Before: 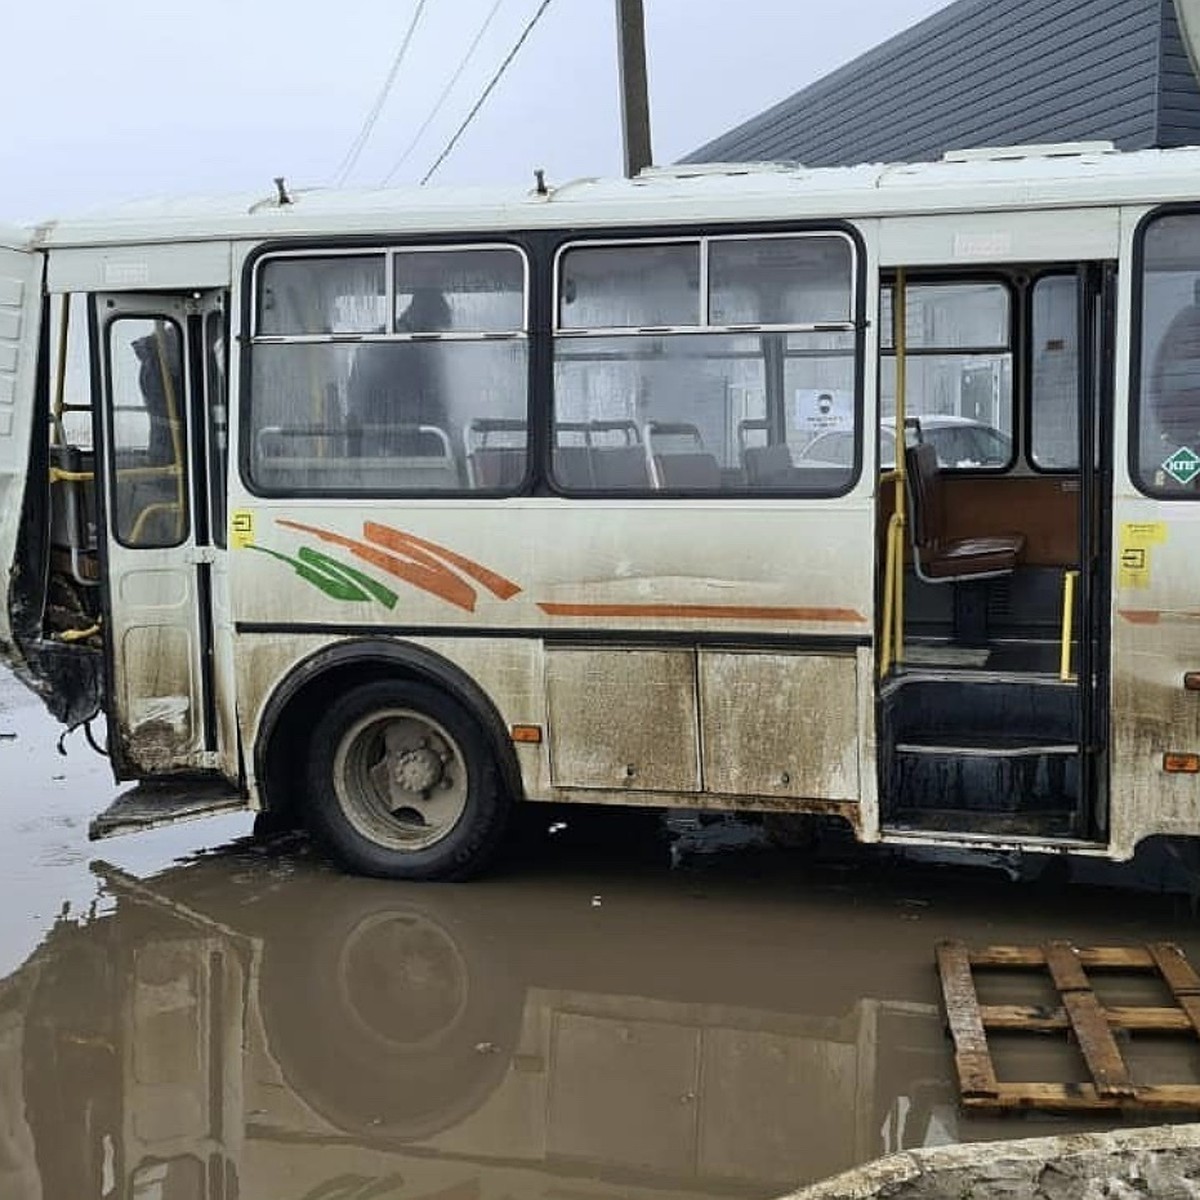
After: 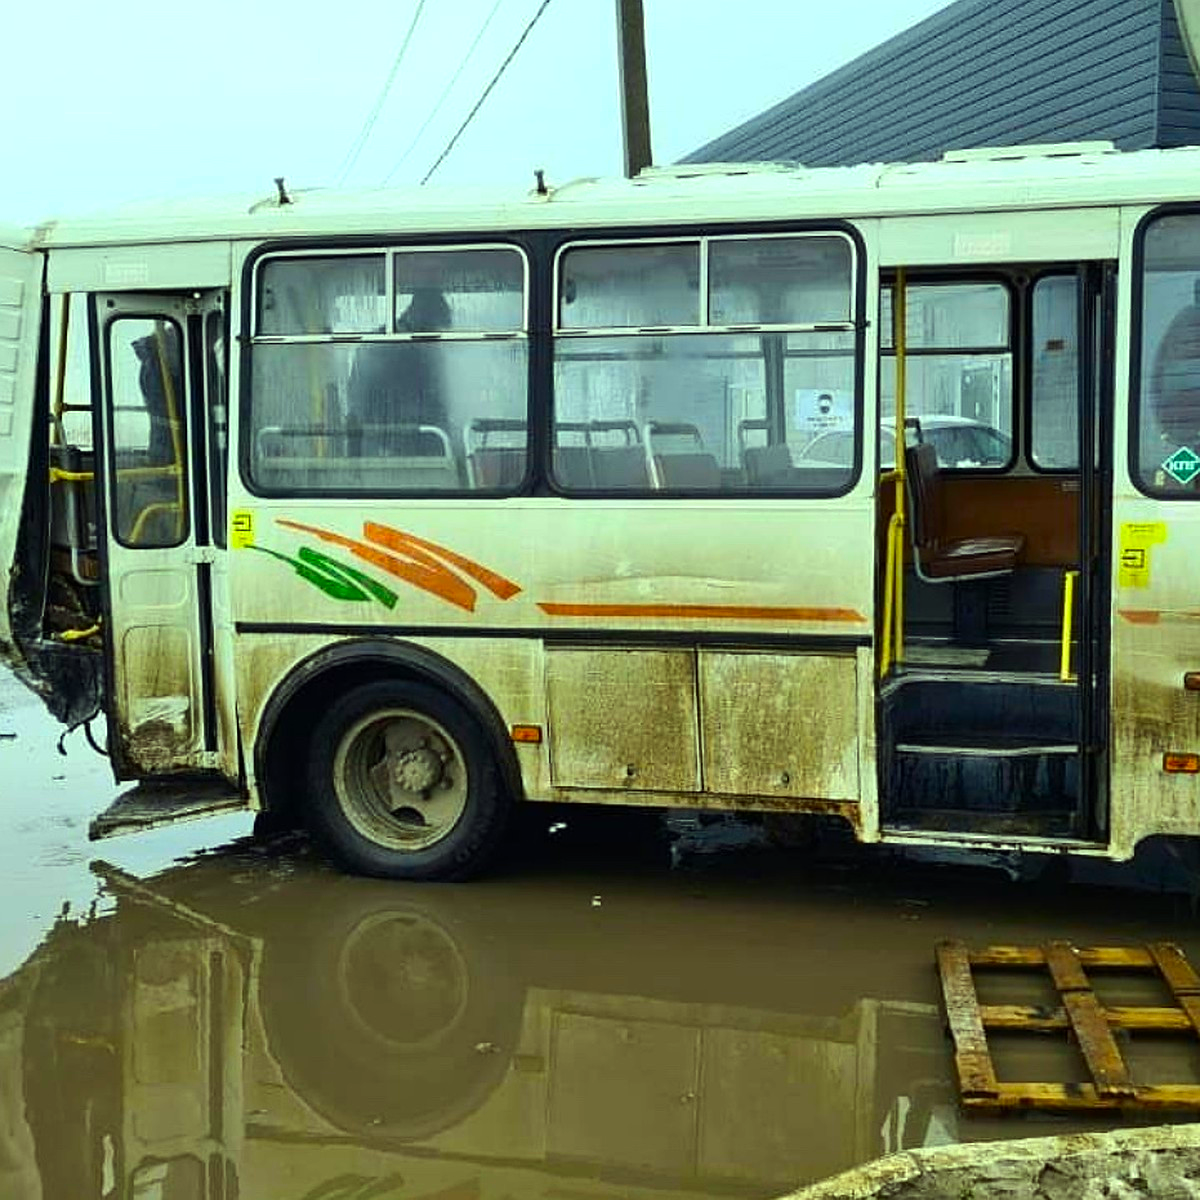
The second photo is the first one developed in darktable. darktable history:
tone equalizer: -8 EV -0.417 EV, -7 EV -0.389 EV, -6 EV -0.333 EV, -5 EV -0.222 EV, -3 EV 0.222 EV, -2 EV 0.333 EV, -1 EV 0.389 EV, +0 EV 0.417 EV, edges refinement/feathering 500, mask exposure compensation -1.57 EV, preserve details no
color correction: highlights a* -10.77, highlights b* 9.8, saturation 1.72
